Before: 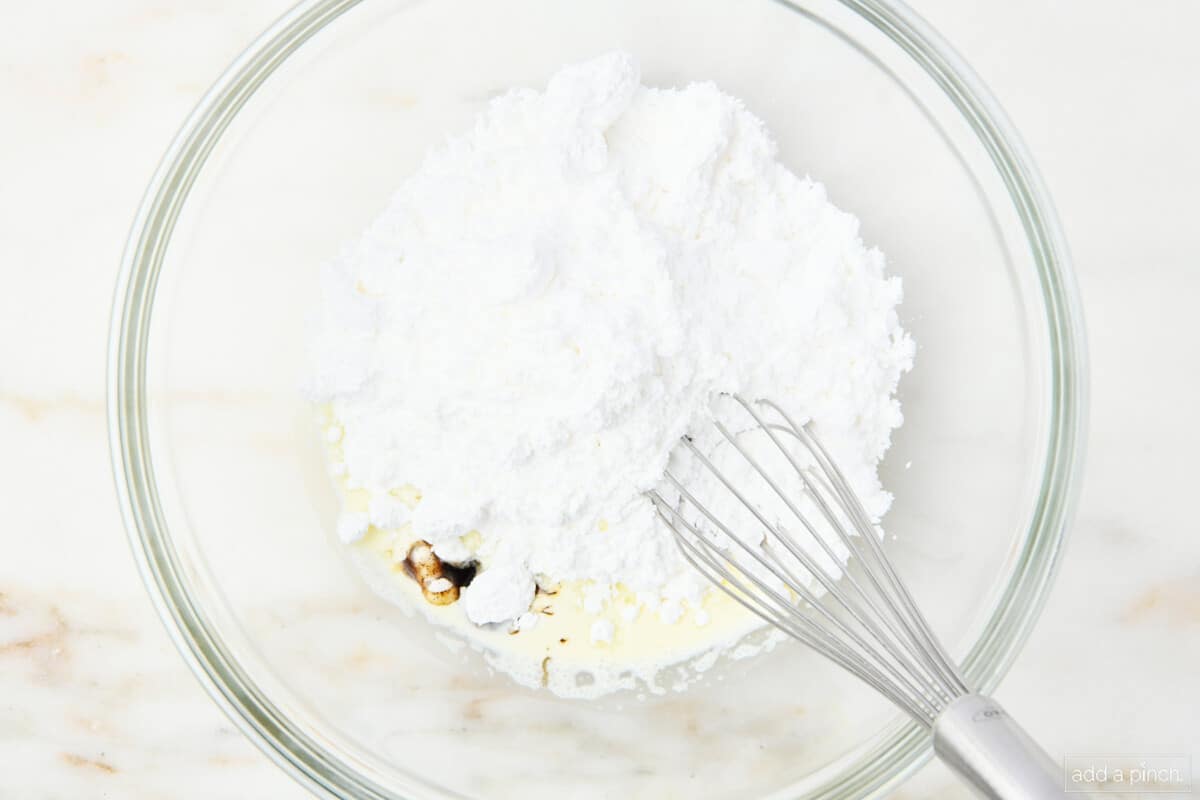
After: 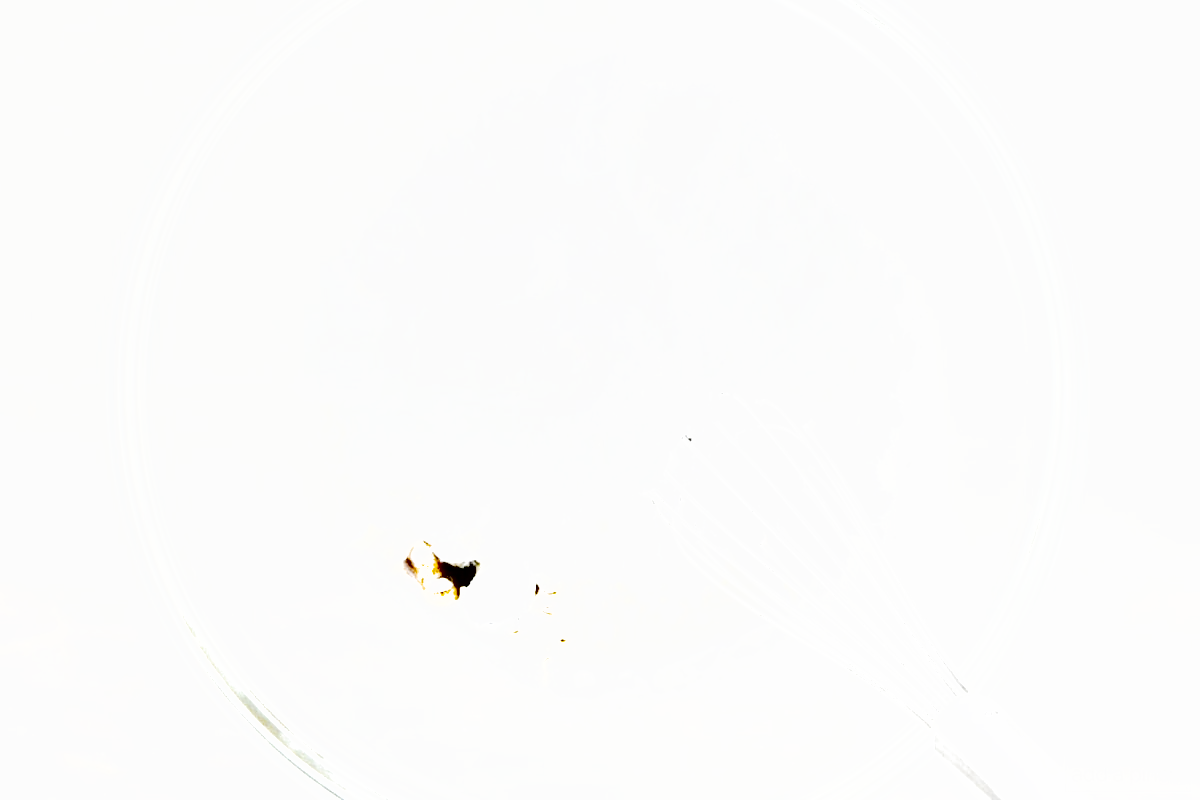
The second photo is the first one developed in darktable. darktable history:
exposure: black level correction 0, exposure 2.094 EV, compensate highlight preservation false
tone curve: curves: ch0 [(0, 0) (0.091, 0.075) (0.389, 0.441) (0.696, 0.808) (0.844, 0.908) (0.909, 0.942) (1, 0.973)]; ch1 [(0, 0) (0.437, 0.404) (0.48, 0.486) (0.5, 0.5) (0.529, 0.556) (0.58, 0.606) (0.616, 0.654) (1, 1)]; ch2 [(0, 0) (0.442, 0.415) (0.5, 0.5) (0.535, 0.567) (0.585, 0.632) (1, 1)], preserve colors none
base curve: curves: ch0 [(0, 0) (0.032, 0.025) (0.121, 0.166) (0.206, 0.329) (0.605, 0.79) (1, 1)], preserve colors none
shadows and highlights: radius 109.35, shadows 41.38, highlights -71.74, low approximation 0.01, soften with gaussian
